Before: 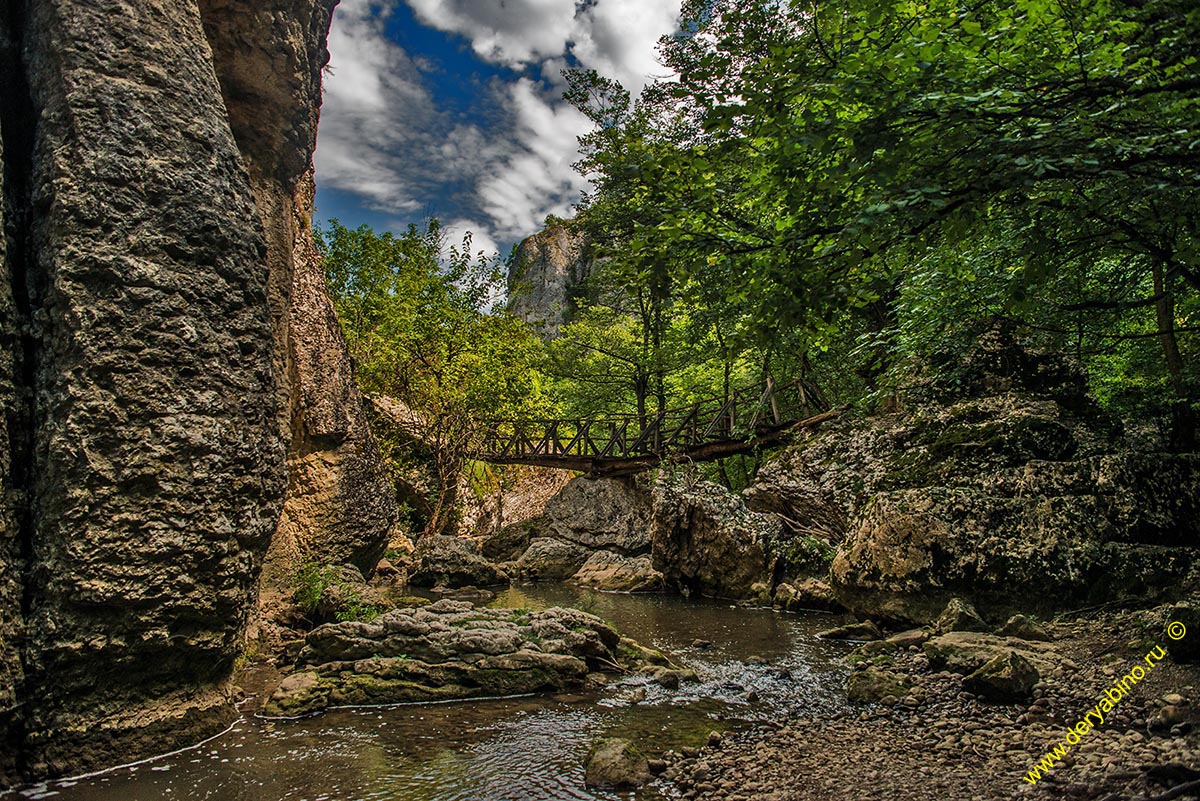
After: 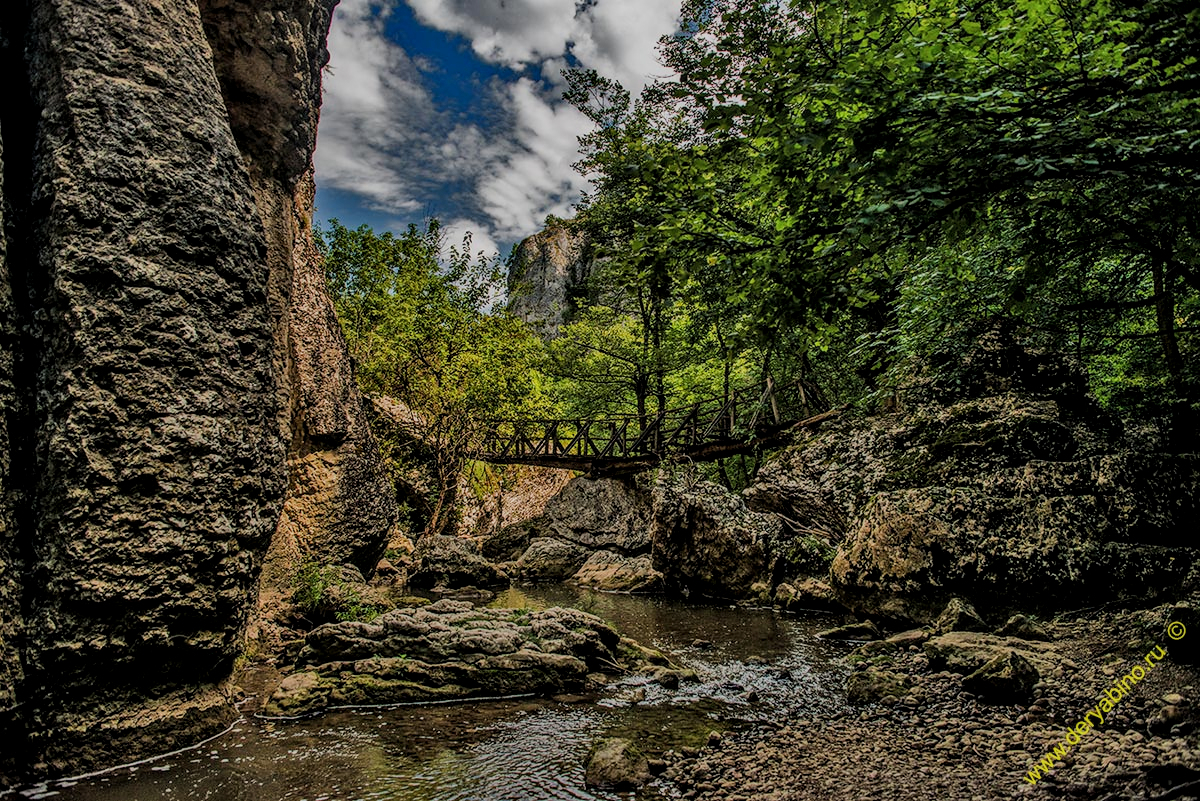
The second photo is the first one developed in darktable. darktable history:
filmic rgb: black relative exposure -7.15 EV, white relative exposure 5.36 EV, hardness 3.02, color science v6 (2022)
local contrast: on, module defaults
